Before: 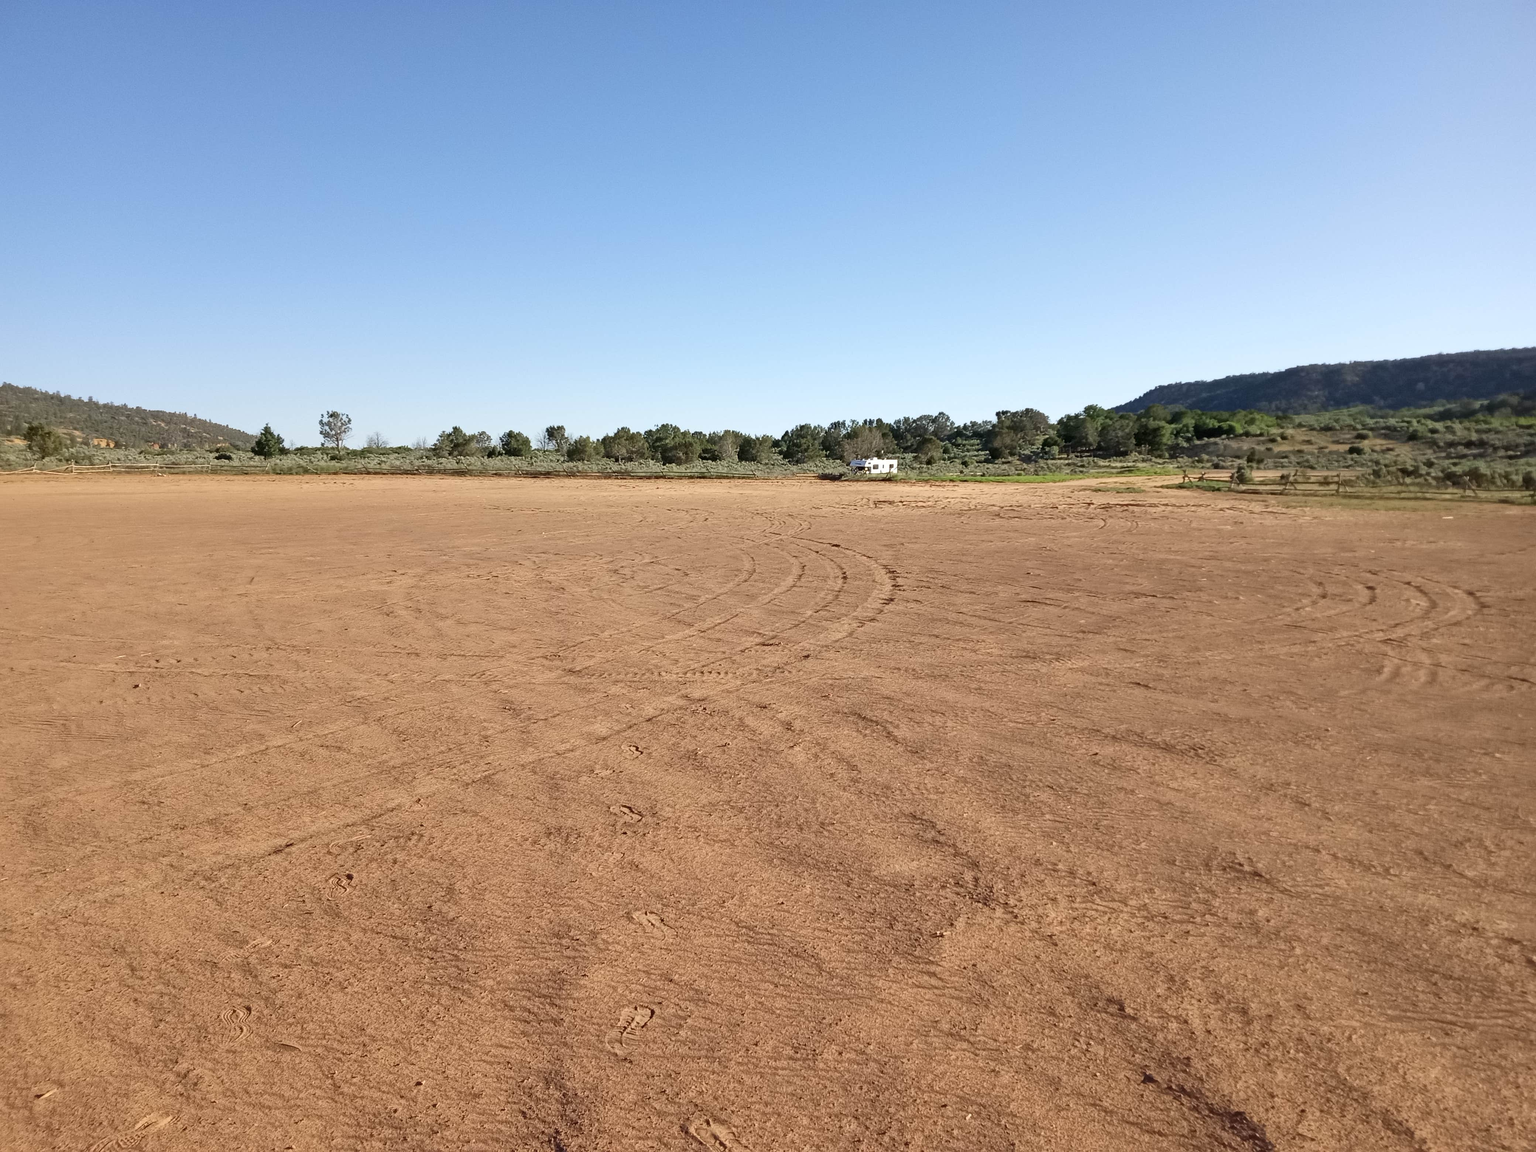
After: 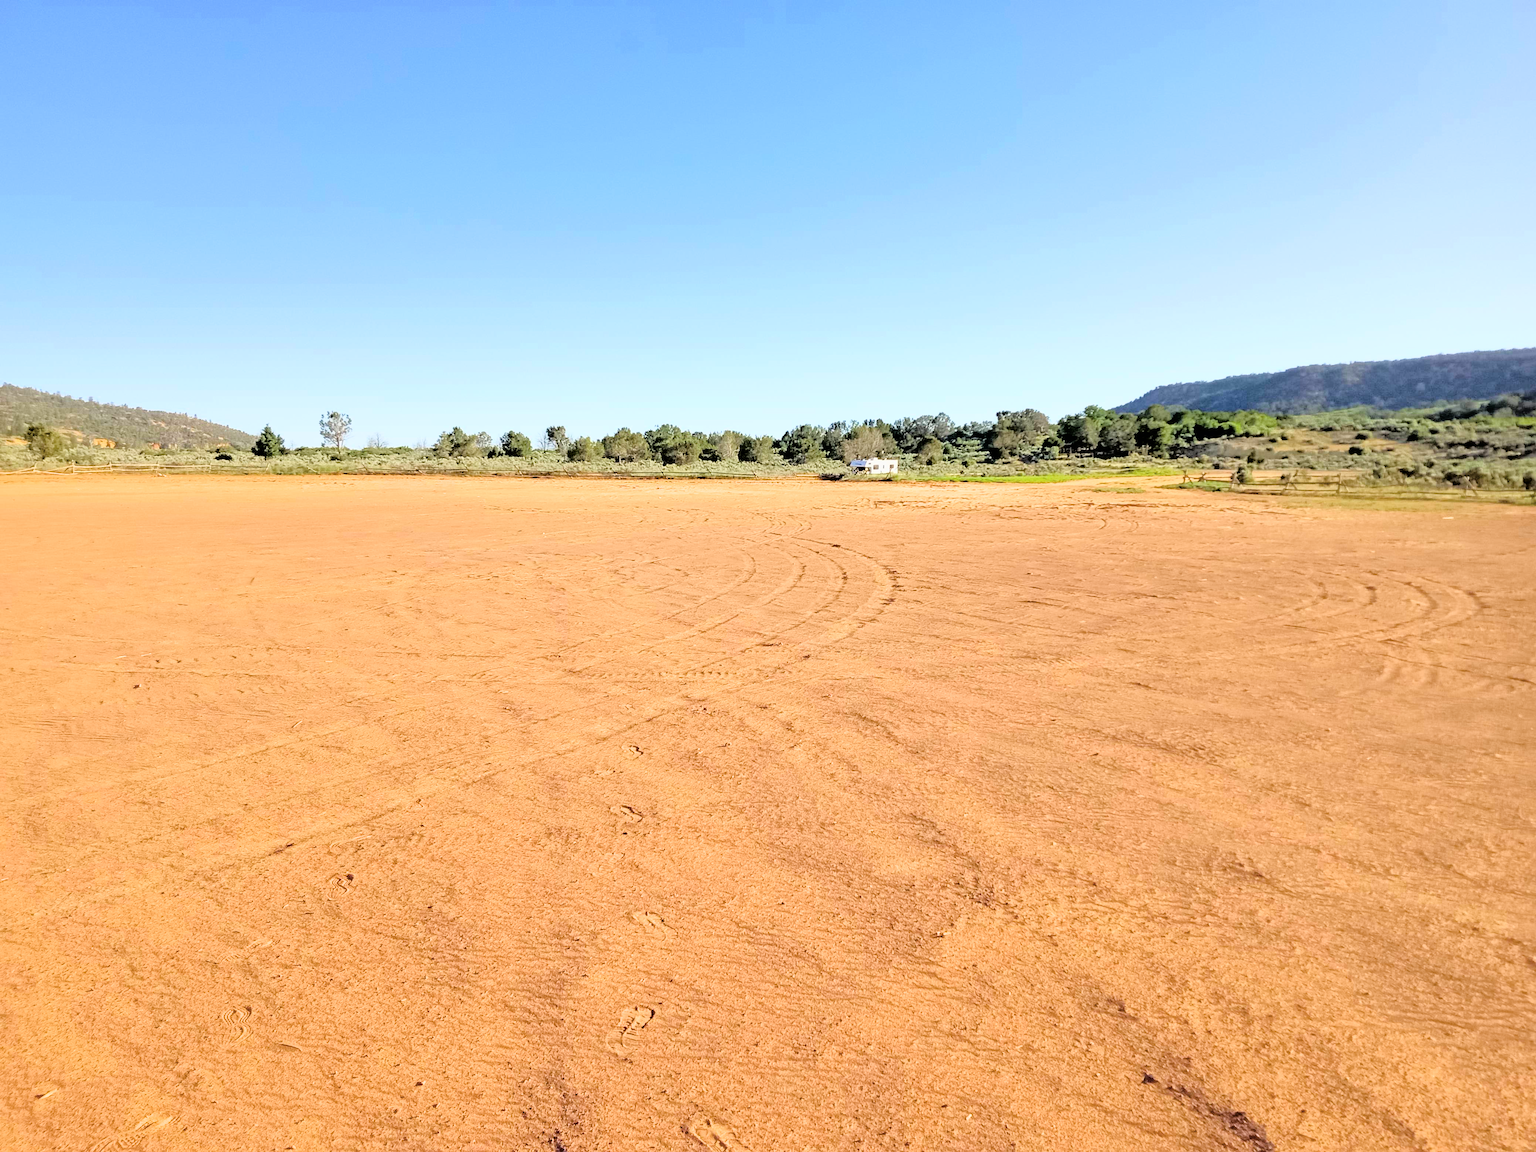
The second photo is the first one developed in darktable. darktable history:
exposure: black level correction 0, exposure 1.104 EV, compensate highlight preservation false
filmic rgb: black relative exposure -4.26 EV, white relative exposure 4.56 EV, hardness 2.39, contrast 1.06, color science v6 (2022)
color balance rgb: global offset › luminance -0.845%, perceptual saturation grading › global saturation 25.587%, global vibrance 20%
tone curve: curves: ch0 [(0, 0) (0.003, 0.007) (0.011, 0.011) (0.025, 0.021) (0.044, 0.04) (0.069, 0.07) (0.1, 0.129) (0.136, 0.187) (0.177, 0.254) (0.224, 0.325) (0.277, 0.398) (0.335, 0.461) (0.399, 0.513) (0.468, 0.571) (0.543, 0.624) (0.623, 0.69) (0.709, 0.777) (0.801, 0.86) (0.898, 0.953) (1, 1)], color space Lab, independent channels, preserve colors none
